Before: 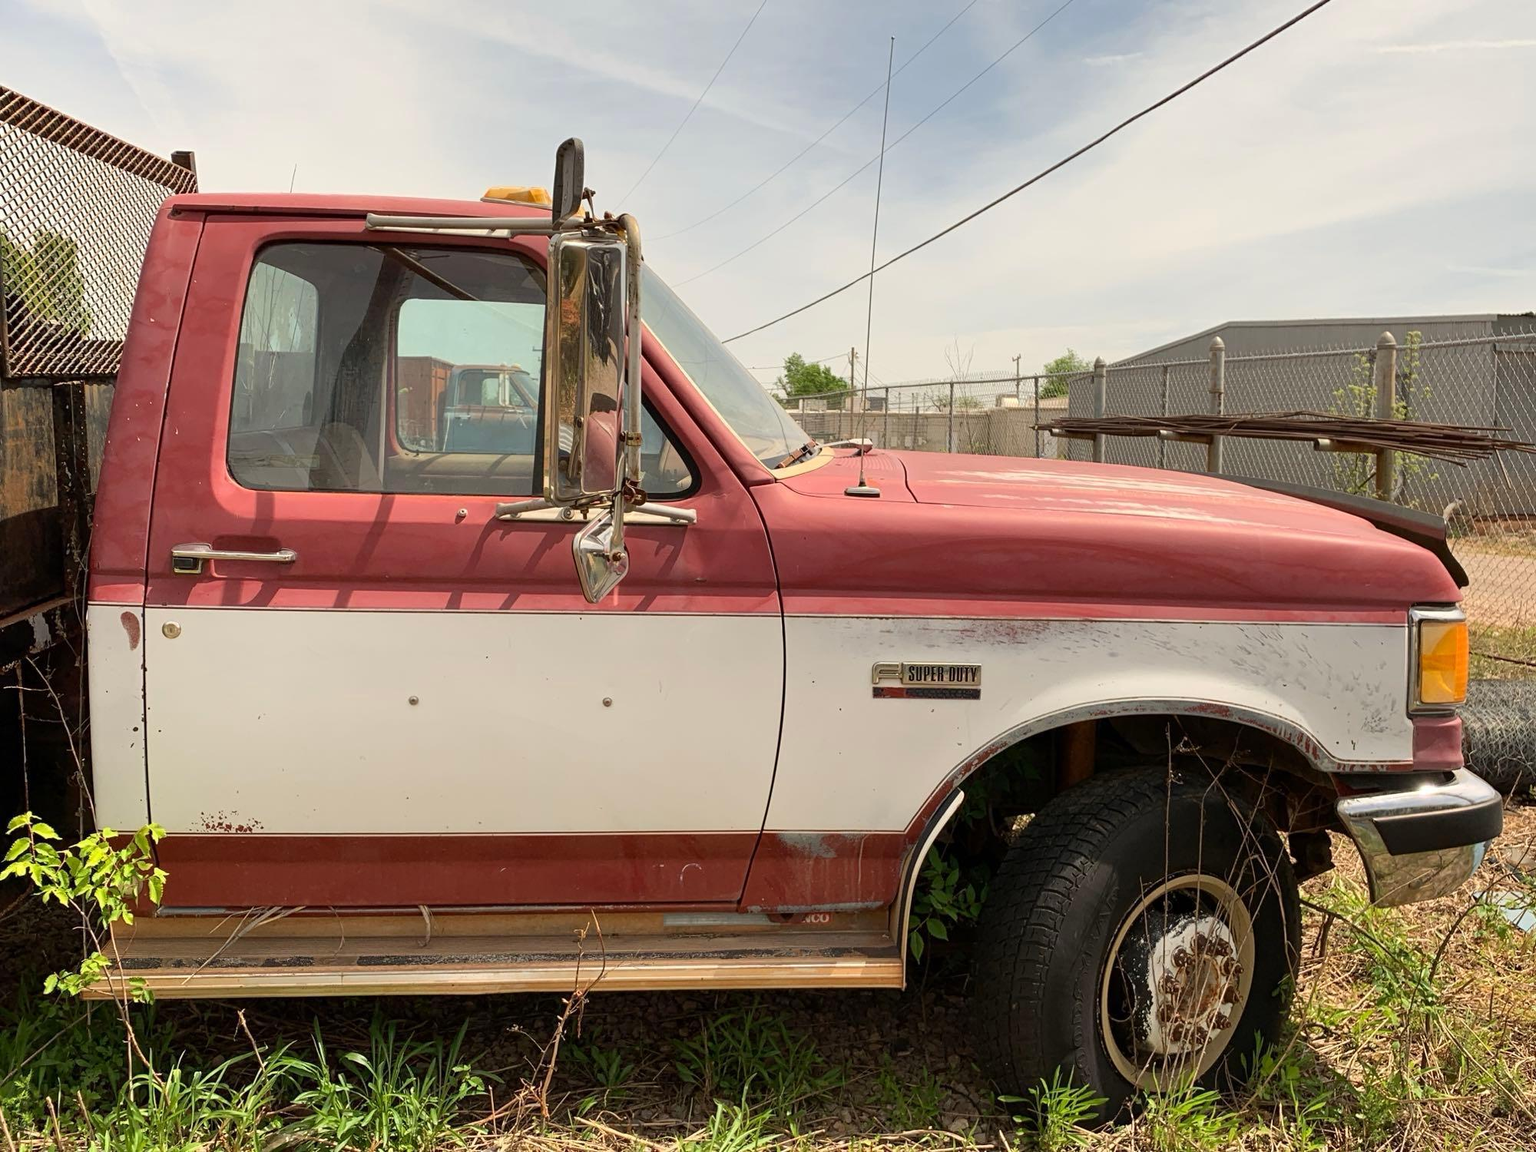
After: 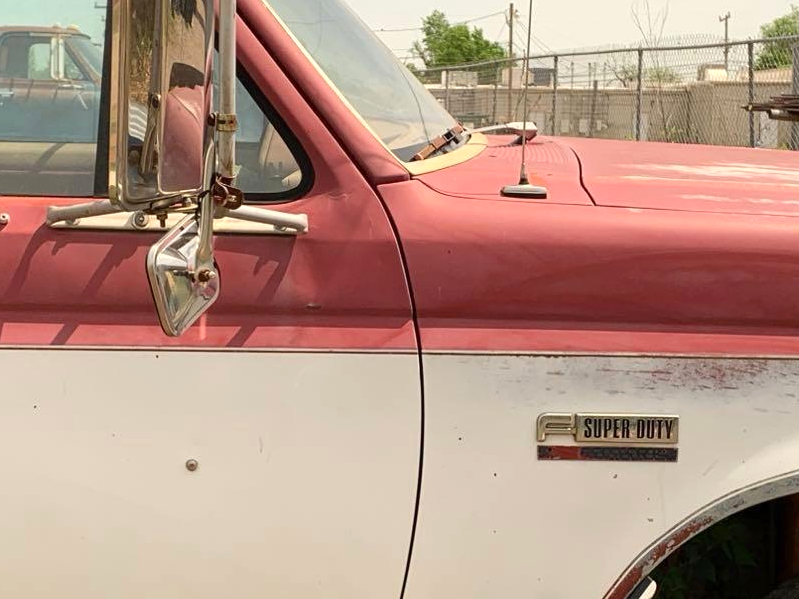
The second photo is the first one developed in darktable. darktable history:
exposure: exposure 0.207 EV, compensate highlight preservation false
crop: left 30%, top 30%, right 30%, bottom 30%
